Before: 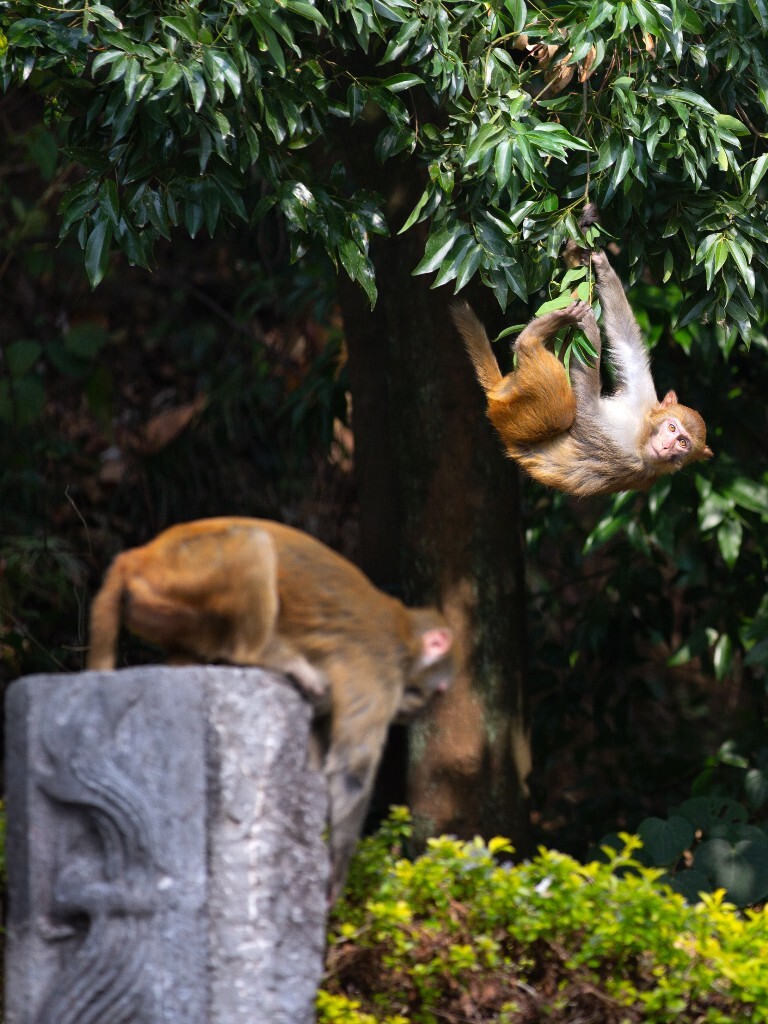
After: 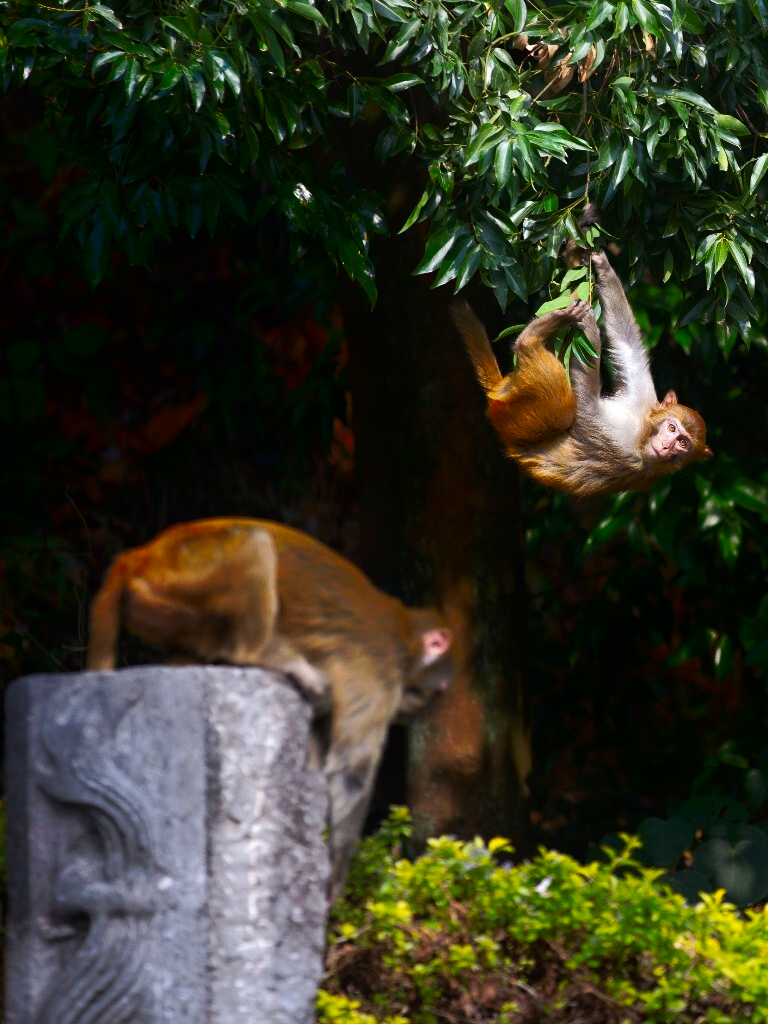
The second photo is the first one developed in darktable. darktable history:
tone curve: curves: ch0 [(0, 0) (0.003, 0.003) (0.011, 0.011) (0.025, 0.024) (0.044, 0.043) (0.069, 0.068) (0.1, 0.097) (0.136, 0.132) (0.177, 0.173) (0.224, 0.219) (0.277, 0.27) (0.335, 0.327) (0.399, 0.389) (0.468, 0.457) (0.543, 0.549) (0.623, 0.628) (0.709, 0.713) (0.801, 0.803) (0.898, 0.899) (1, 1)], preserve colors none
shadows and highlights: shadows -69.51, highlights 35.97, shadows color adjustment 99.16%, highlights color adjustment 0.093%, soften with gaussian
